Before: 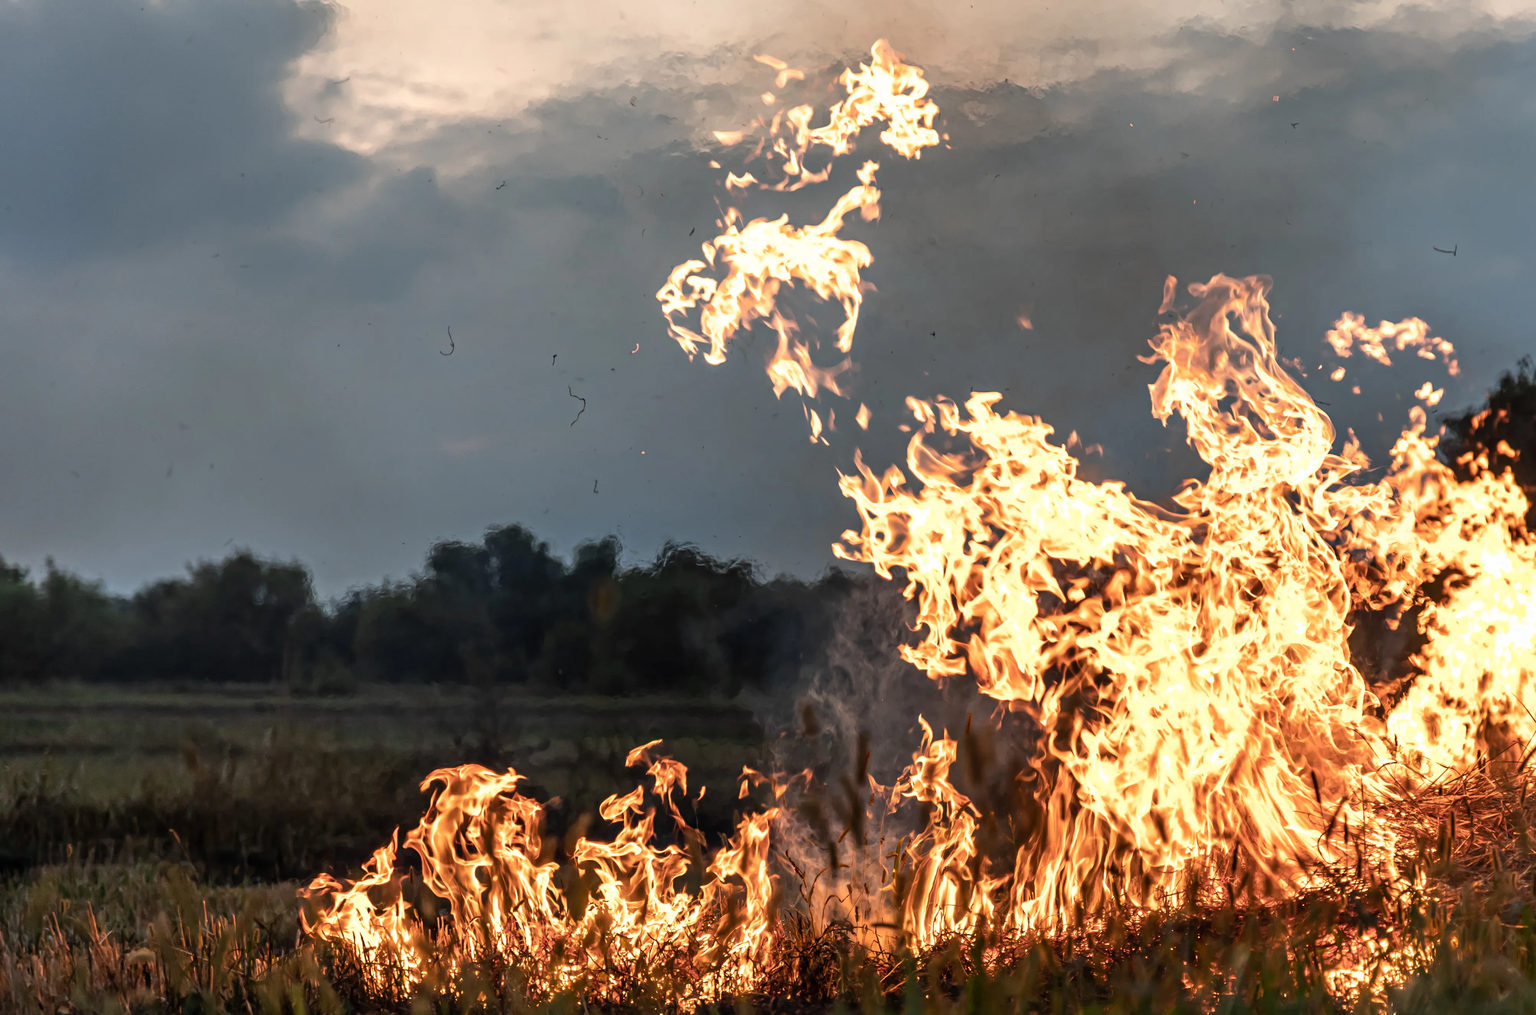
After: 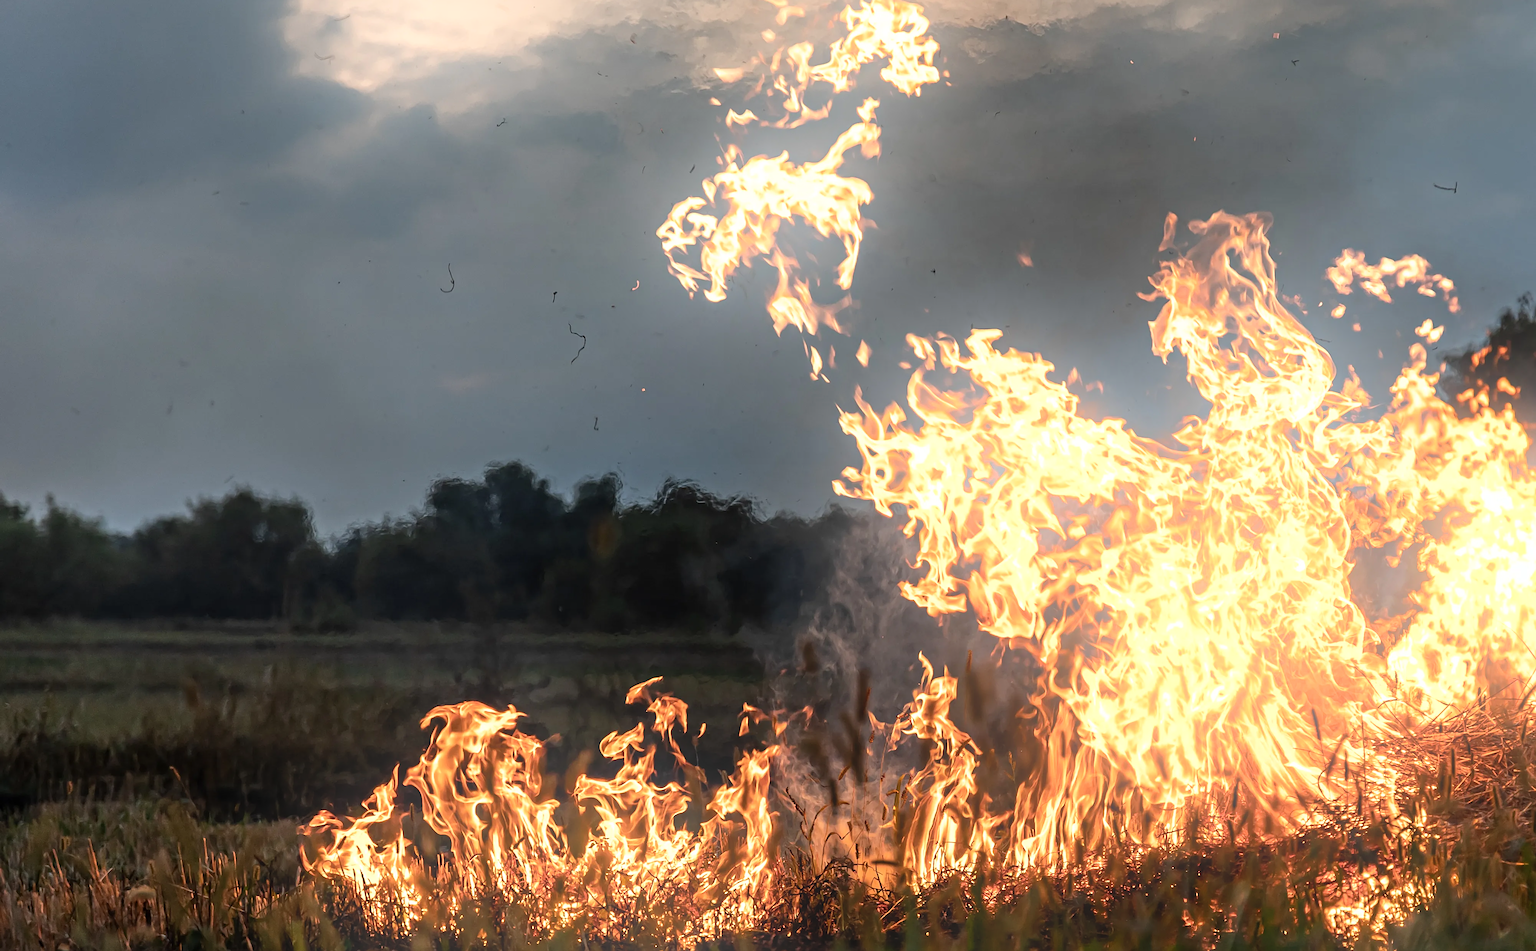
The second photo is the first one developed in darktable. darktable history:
crop and rotate: top 6.25%
sharpen: on, module defaults
bloom: size 38%, threshold 95%, strength 30%
